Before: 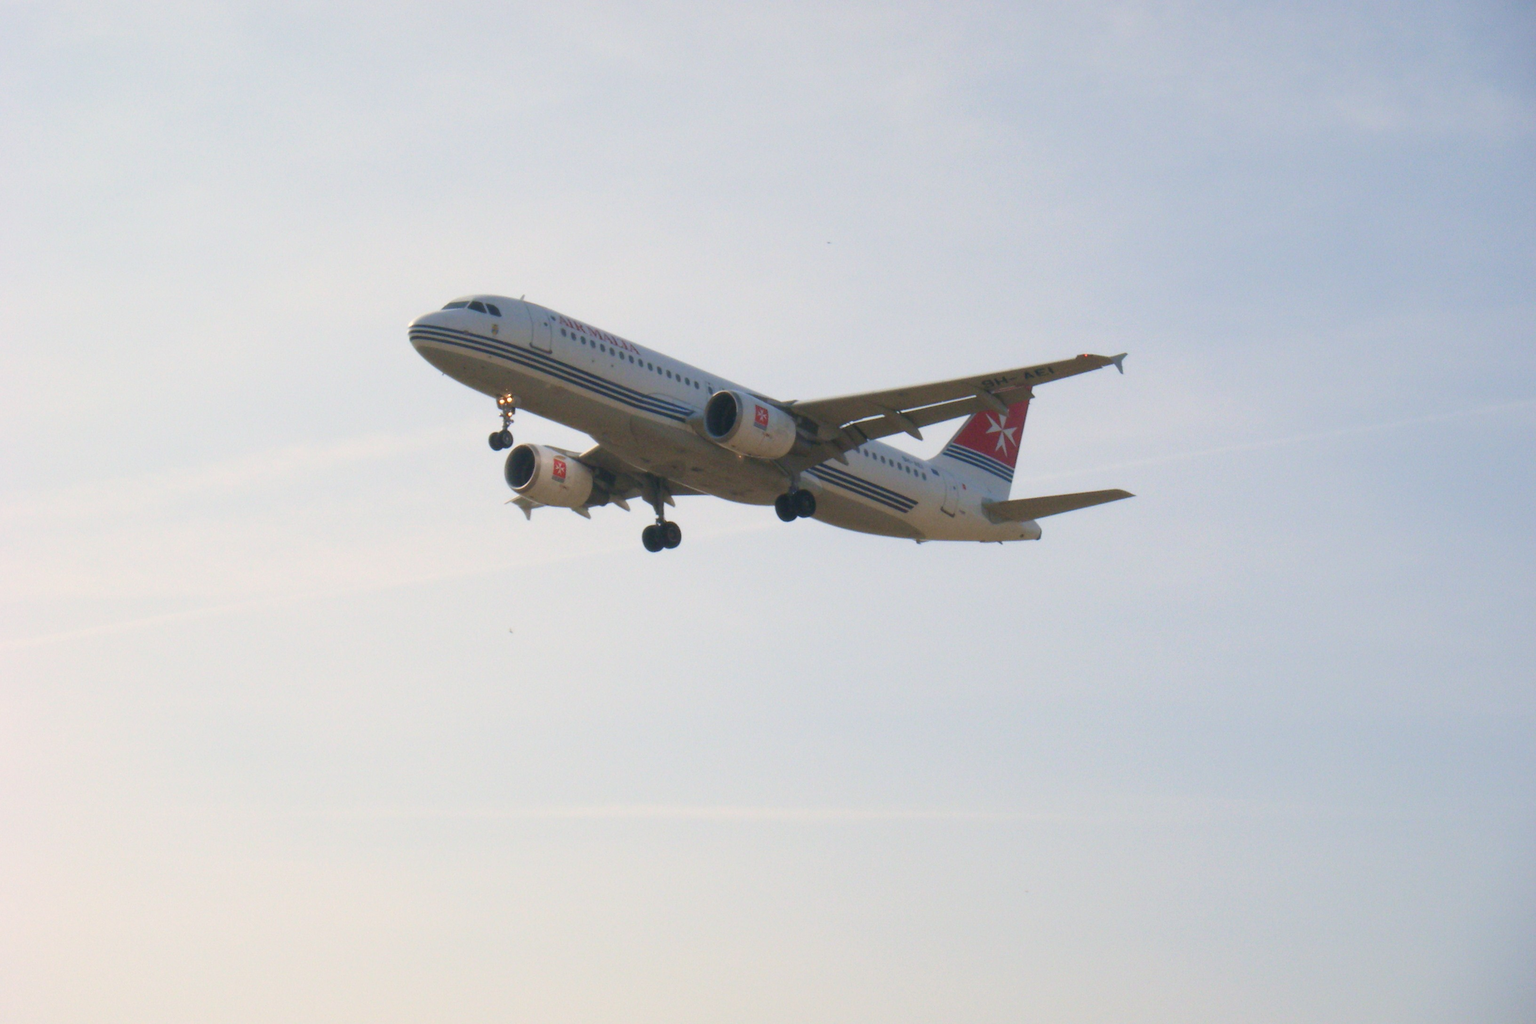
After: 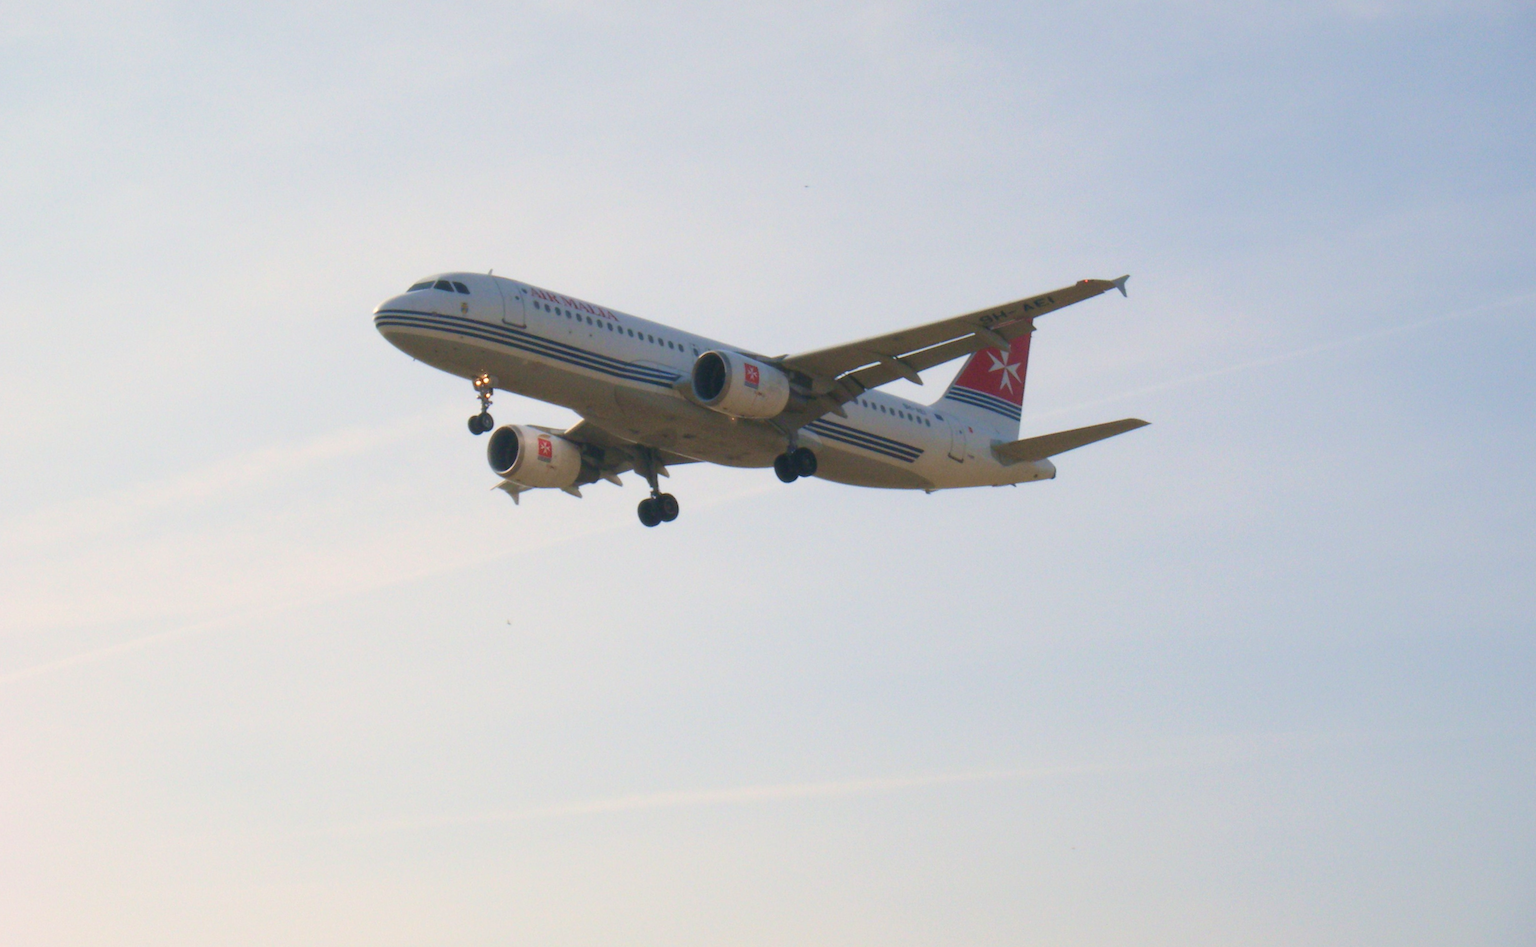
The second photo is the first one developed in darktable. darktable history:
rotate and perspective: rotation -5°, crop left 0.05, crop right 0.952, crop top 0.11, crop bottom 0.89
velvia: strength 17%
